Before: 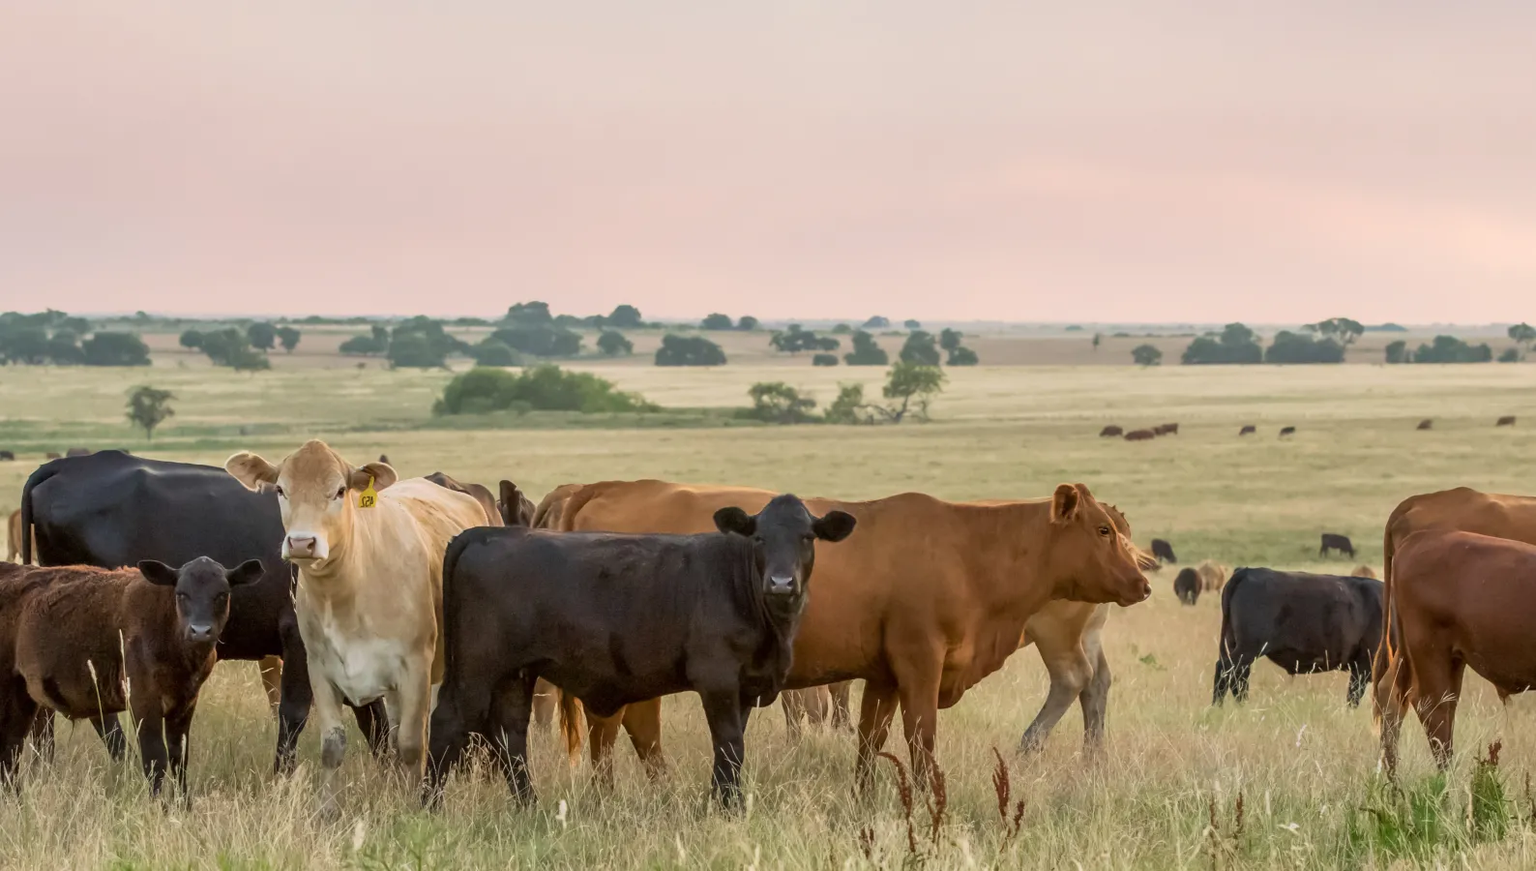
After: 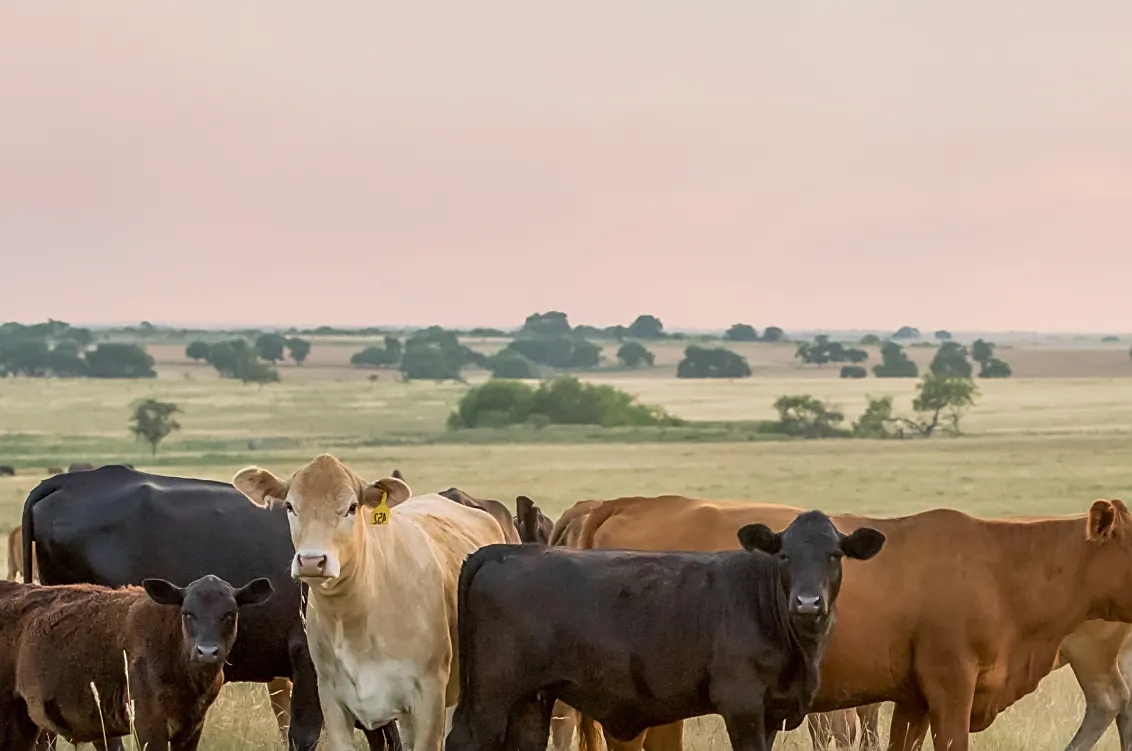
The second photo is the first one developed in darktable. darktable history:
crop: right 28.663%, bottom 16.549%
sharpen: on, module defaults
